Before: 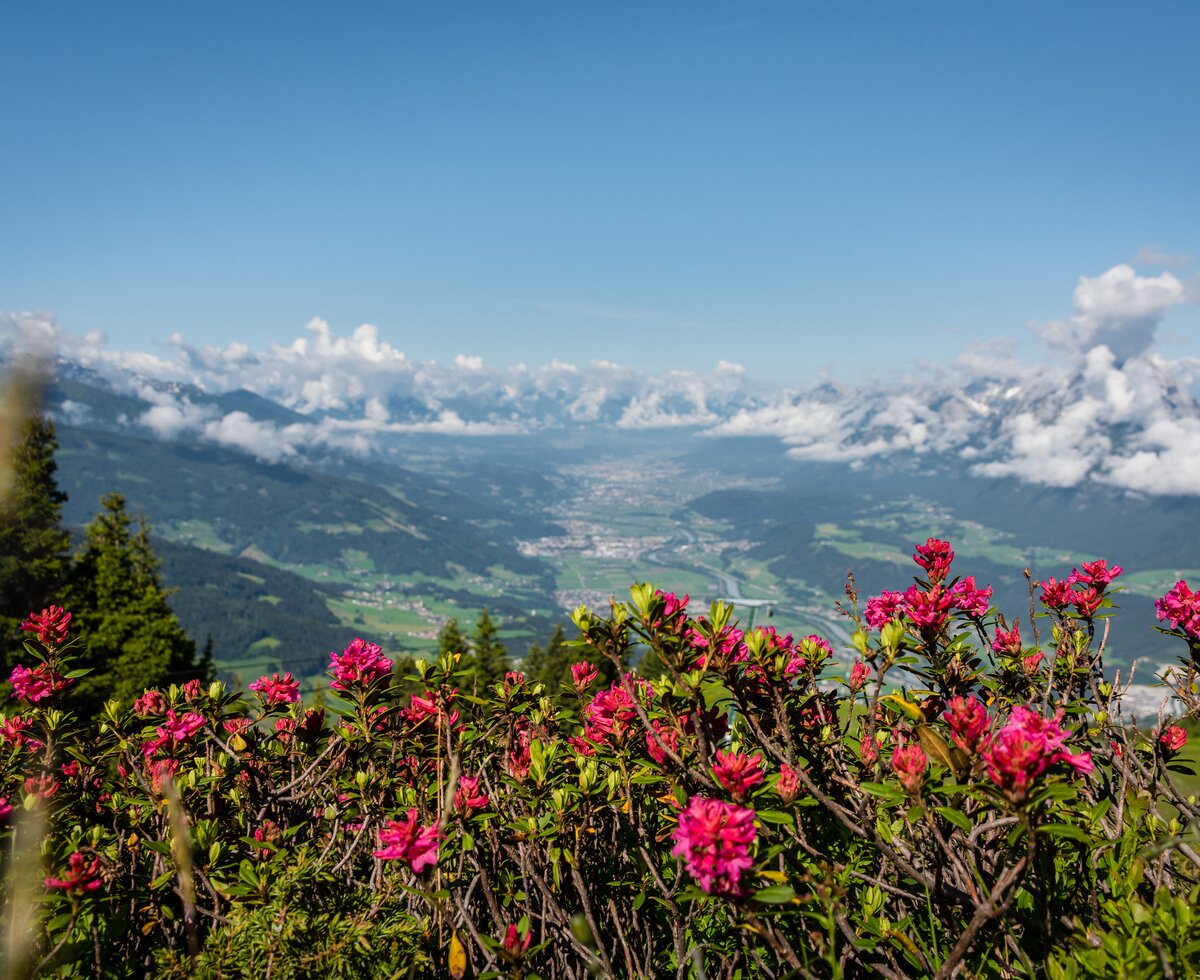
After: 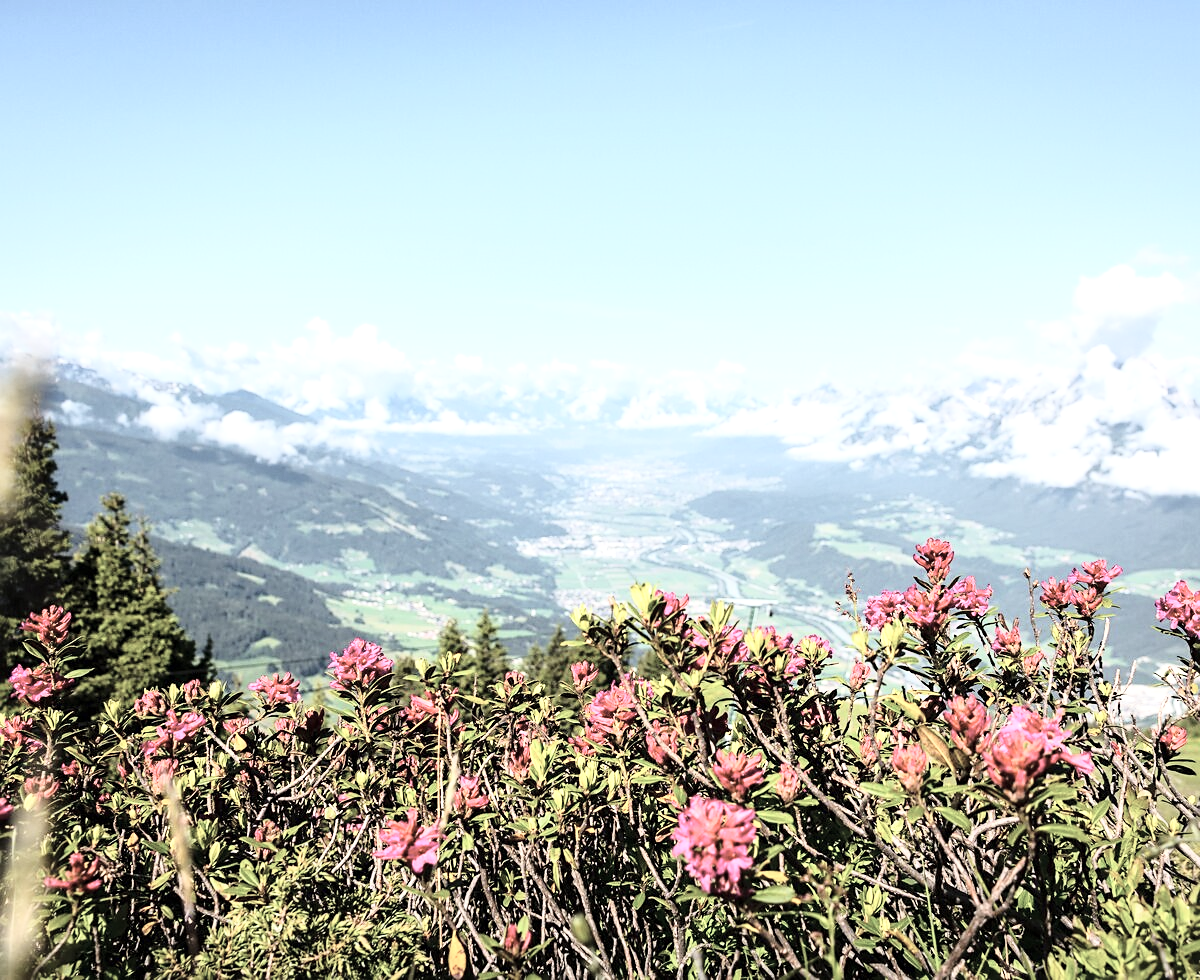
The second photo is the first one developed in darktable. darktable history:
base curve: curves: ch0 [(0, 0) (0.028, 0.03) (0.121, 0.232) (0.46, 0.748) (0.859, 0.968) (1, 1)]
exposure: exposure 1 EV, compensate highlight preservation false
color correction: highlights b* -0.014, saturation 0.484
sharpen: radius 1.844, amount 0.395, threshold 1.429
